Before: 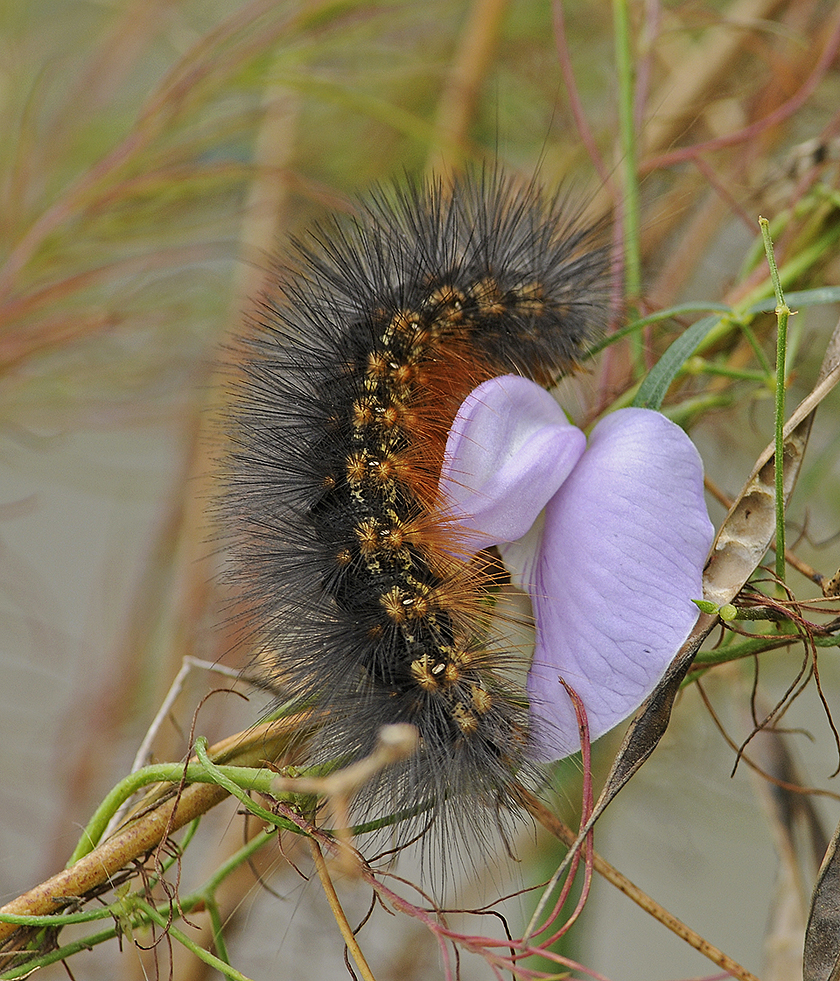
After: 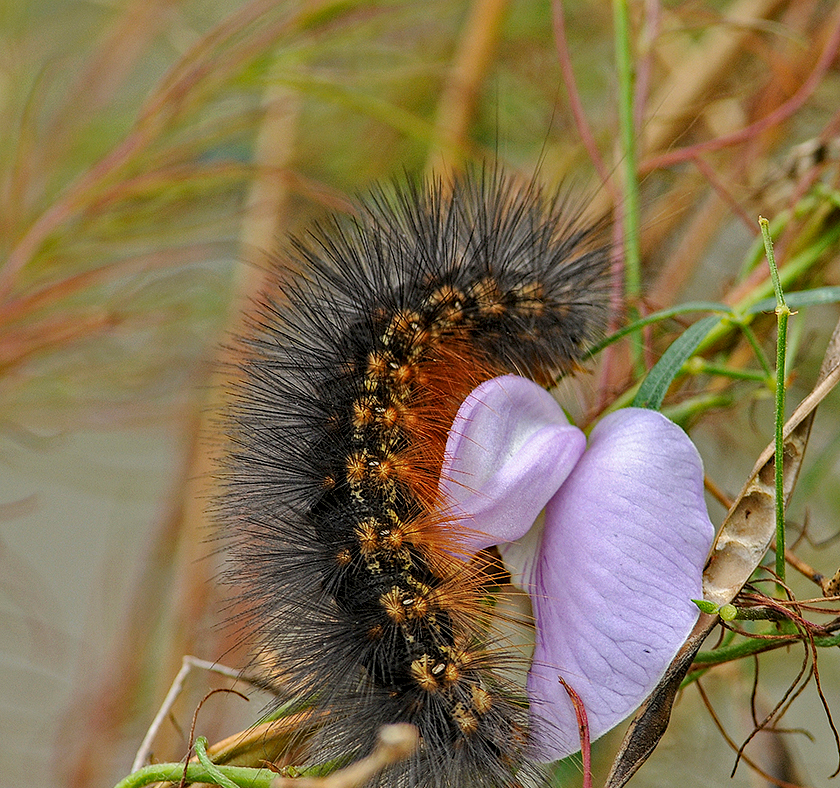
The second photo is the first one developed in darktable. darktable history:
crop: bottom 19.664%
haze removal: compatibility mode true, adaptive false
local contrast: on, module defaults
